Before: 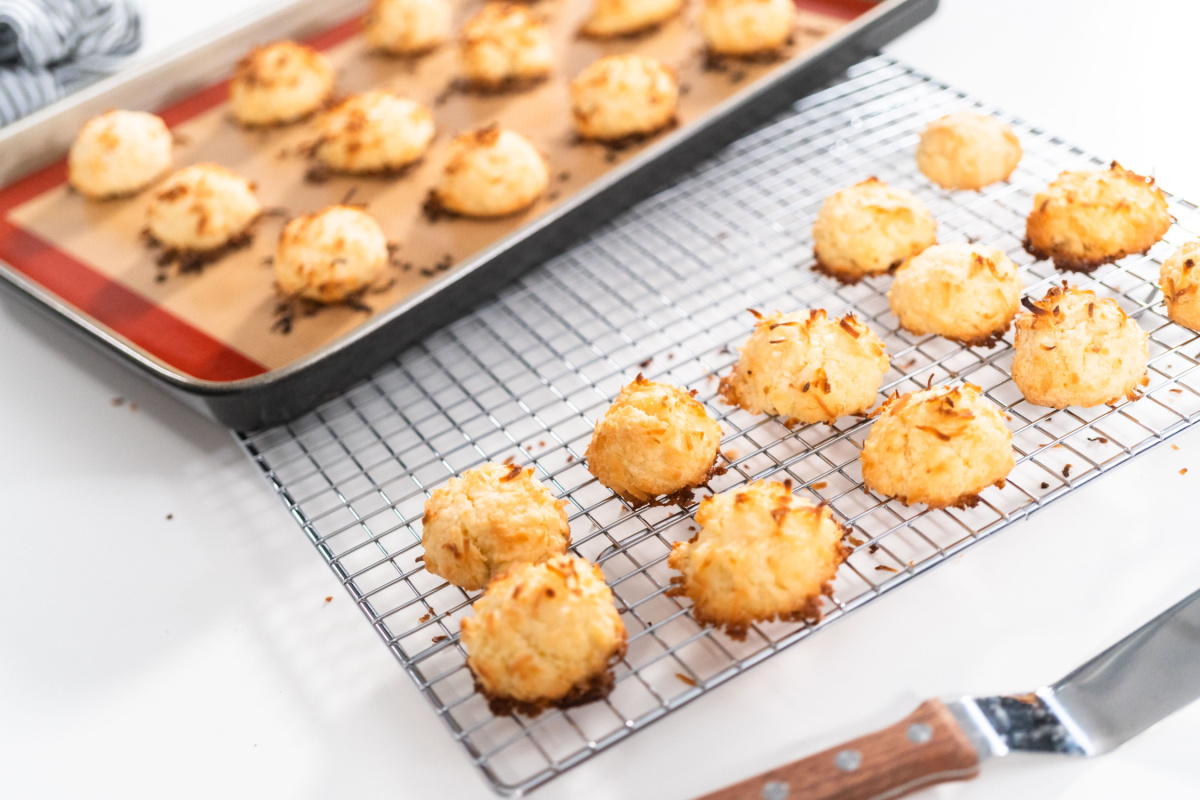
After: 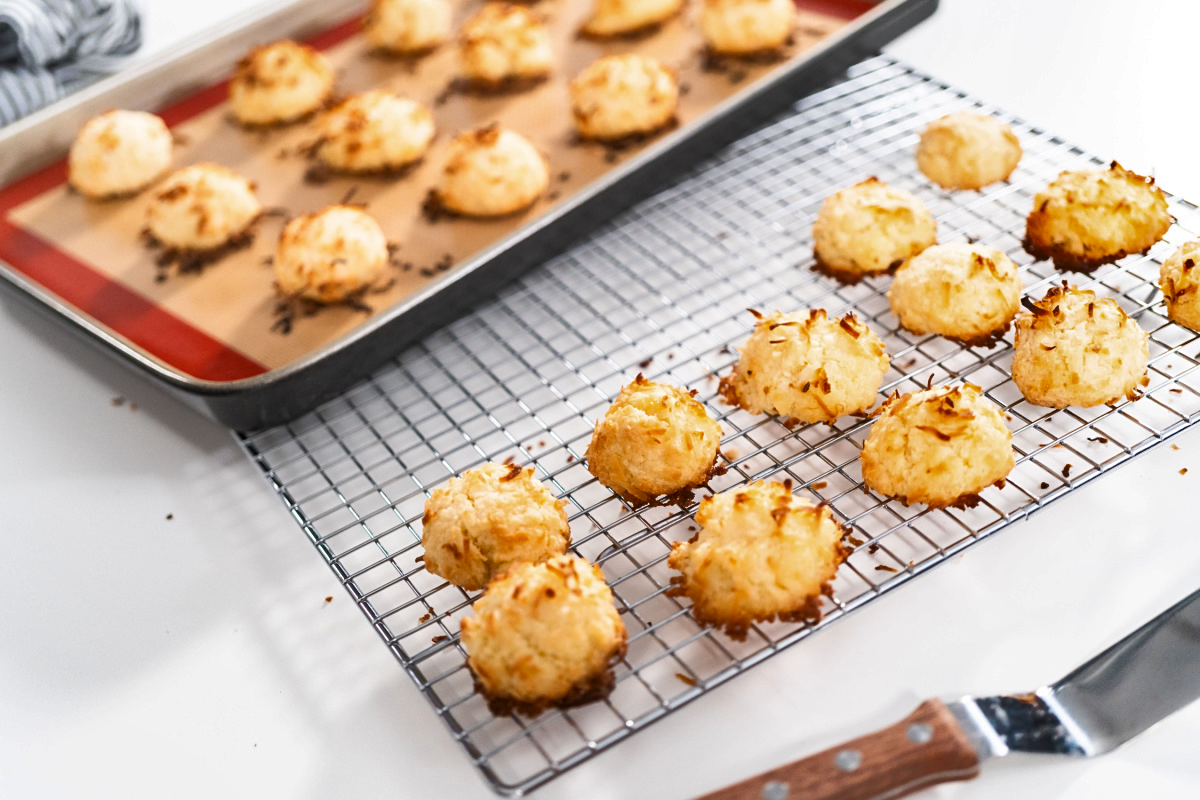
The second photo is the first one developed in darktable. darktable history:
shadows and highlights: low approximation 0.01, soften with gaussian
tone equalizer: on, module defaults
sharpen: amount 0.21
